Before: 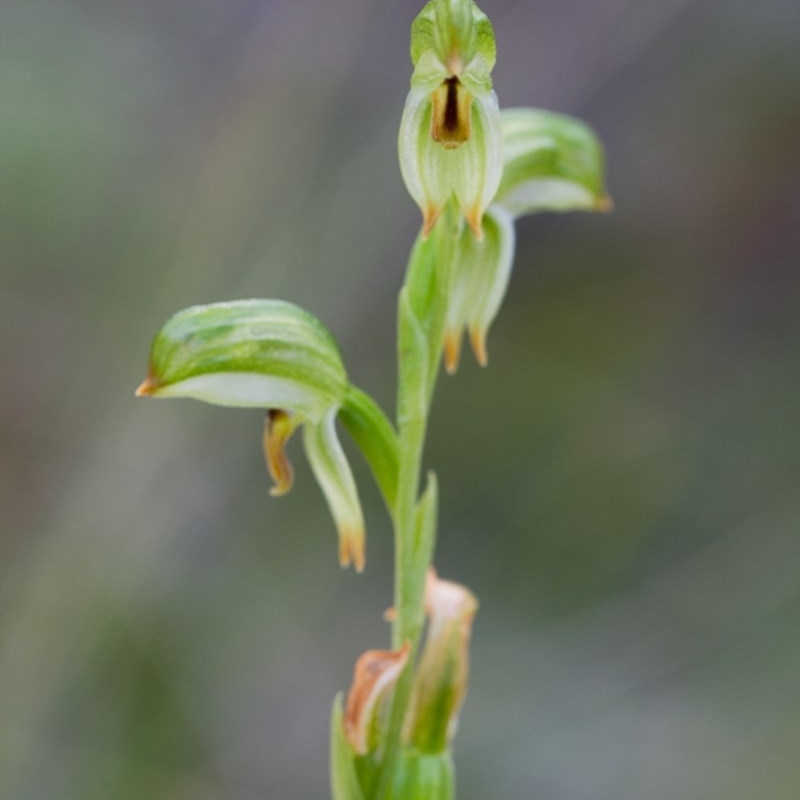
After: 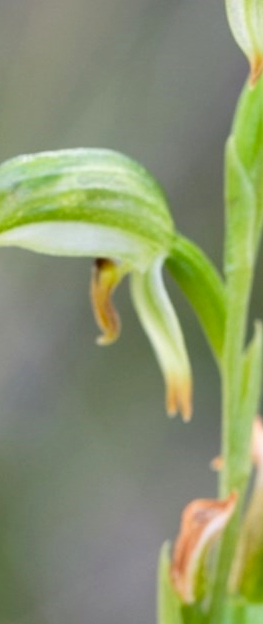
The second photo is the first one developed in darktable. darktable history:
crop and rotate: left 21.726%, top 18.988%, right 45.292%, bottom 2.973%
exposure: black level correction 0.003, exposure 0.385 EV, compensate highlight preservation false
